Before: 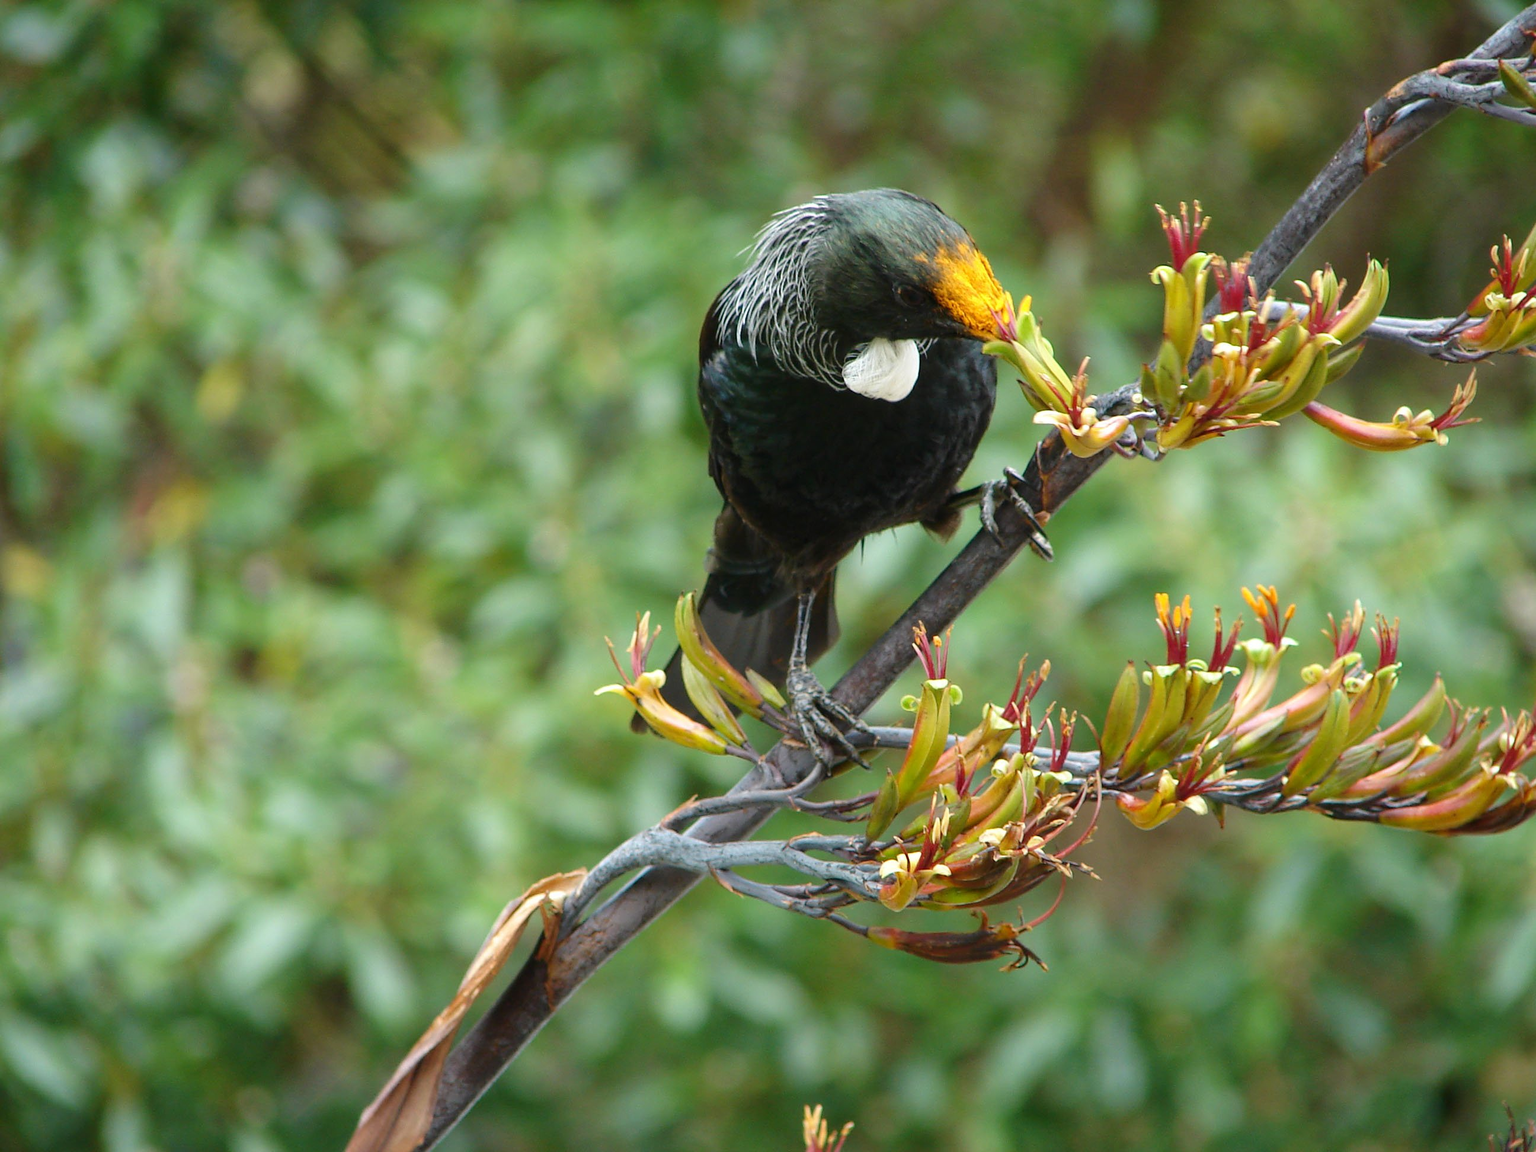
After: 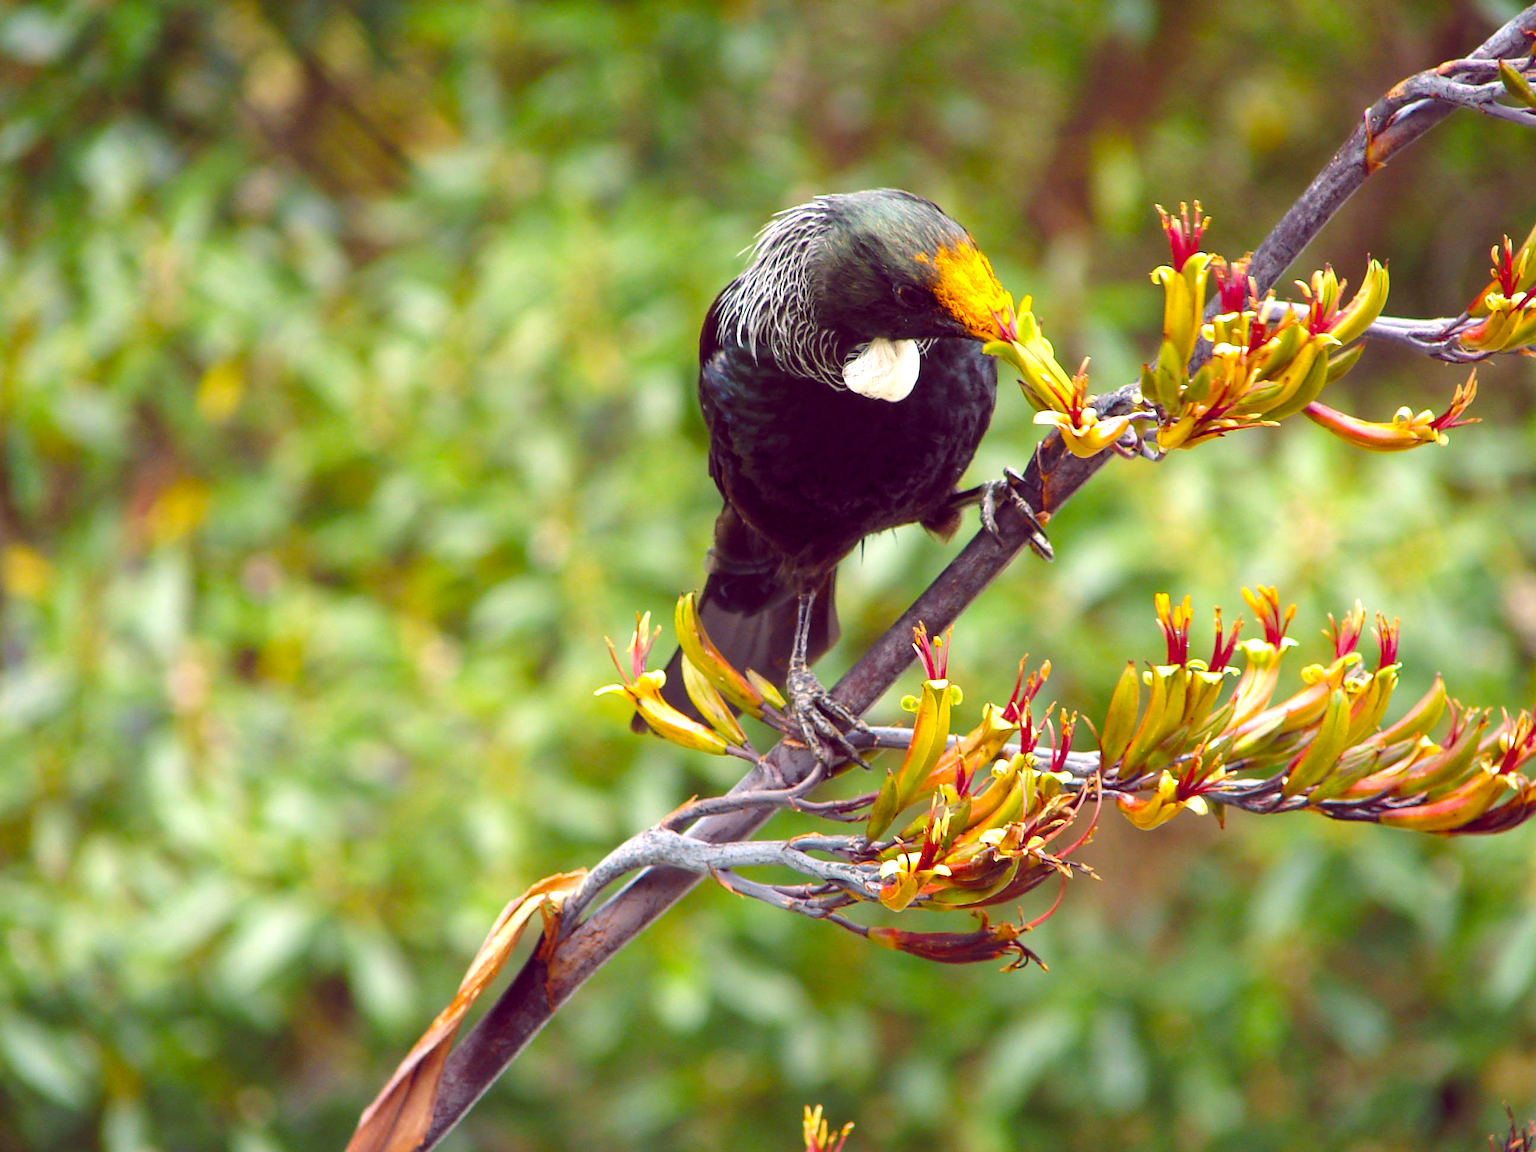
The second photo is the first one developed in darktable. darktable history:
exposure: black level correction 0, exposure 0.5 EV, compensate highlight preservation false
color balance rgb: shadows lift › chroma 6.43%, shadows lift › hue 305.74°, highlights gain › chroma 2.43%, highlights gain › hue 35.74°, global offset › chroma 0.28%, global offset › hue 320.29°, linear chroma grading › global chroma 5.5%, perceptual saturation grading › global saturation 30%, contrast 5.15%
